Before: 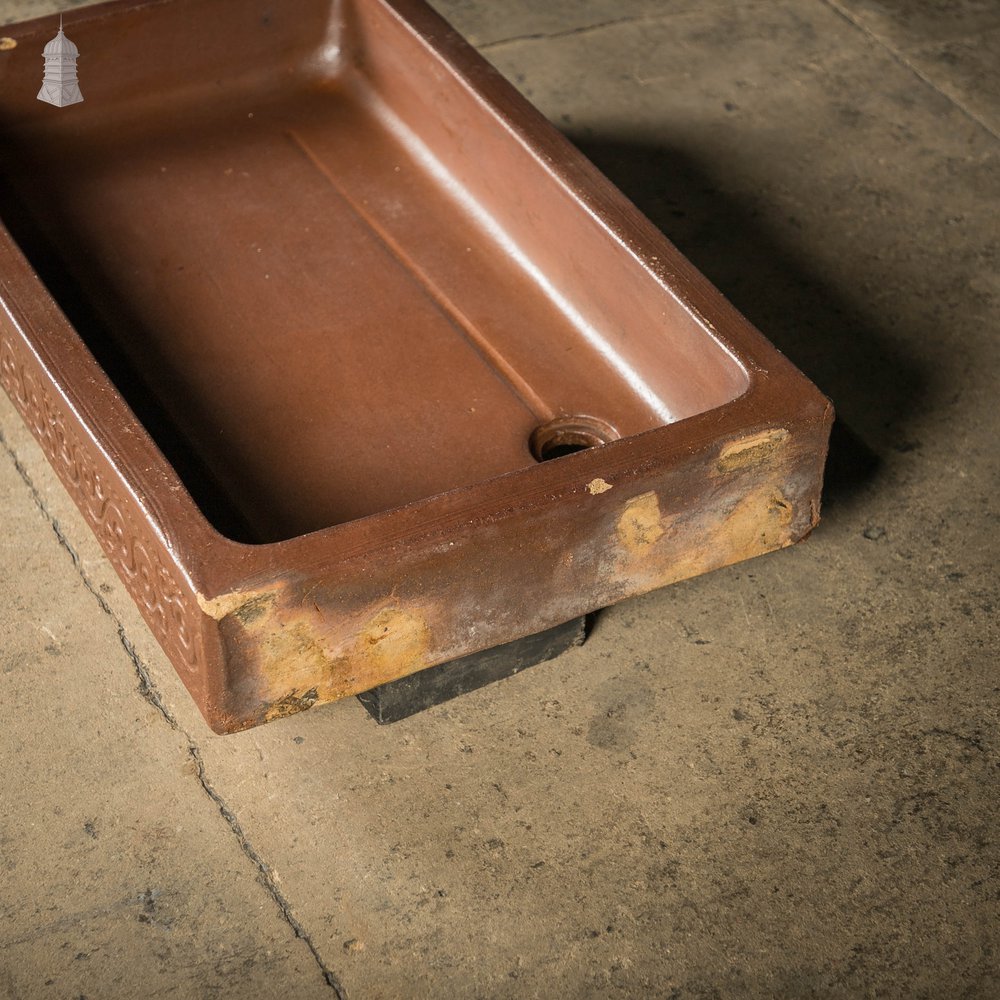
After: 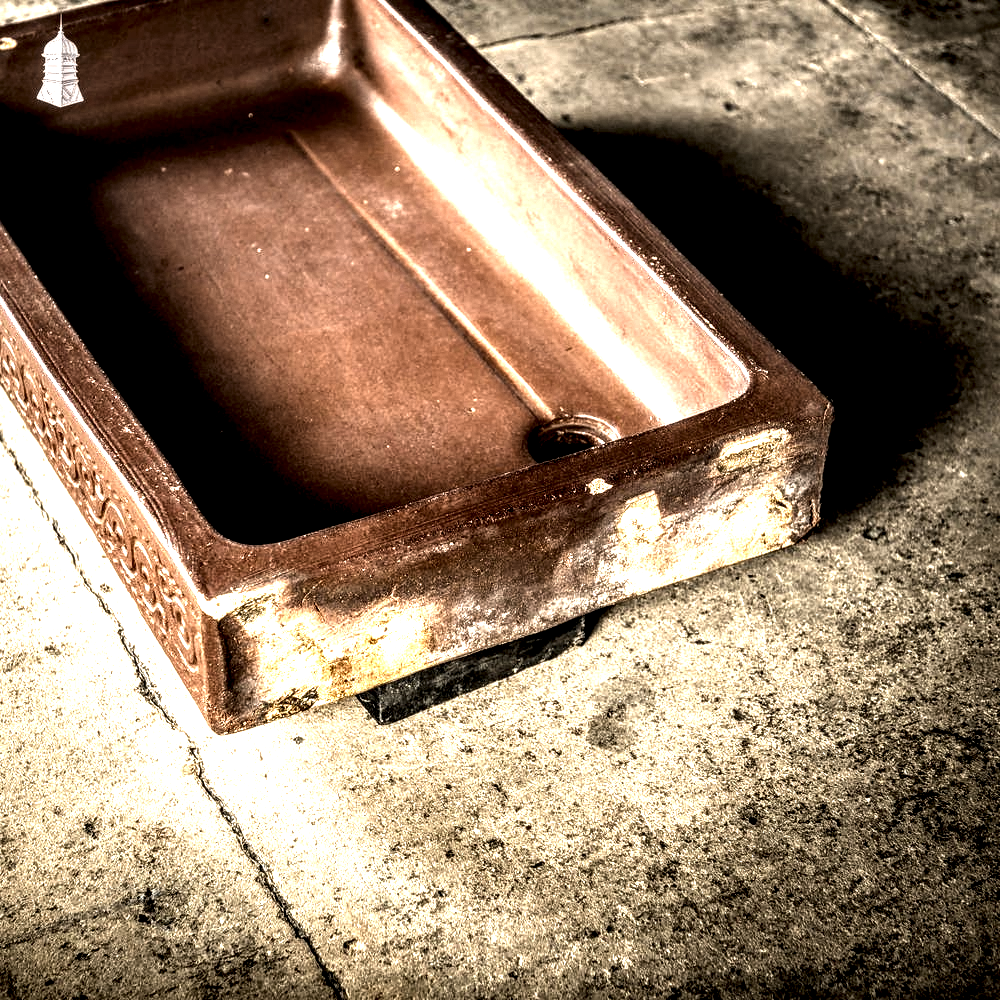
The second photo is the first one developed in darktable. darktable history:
exposure: black level correction -0.002, exposure 1.347 EV, compensate highlight preservation false
local contrast: highlights 109%, shadows 40%, detail 295%
levels: mode automatic, gray 59.4%, levels [0.073, 0.497, 0.972]
